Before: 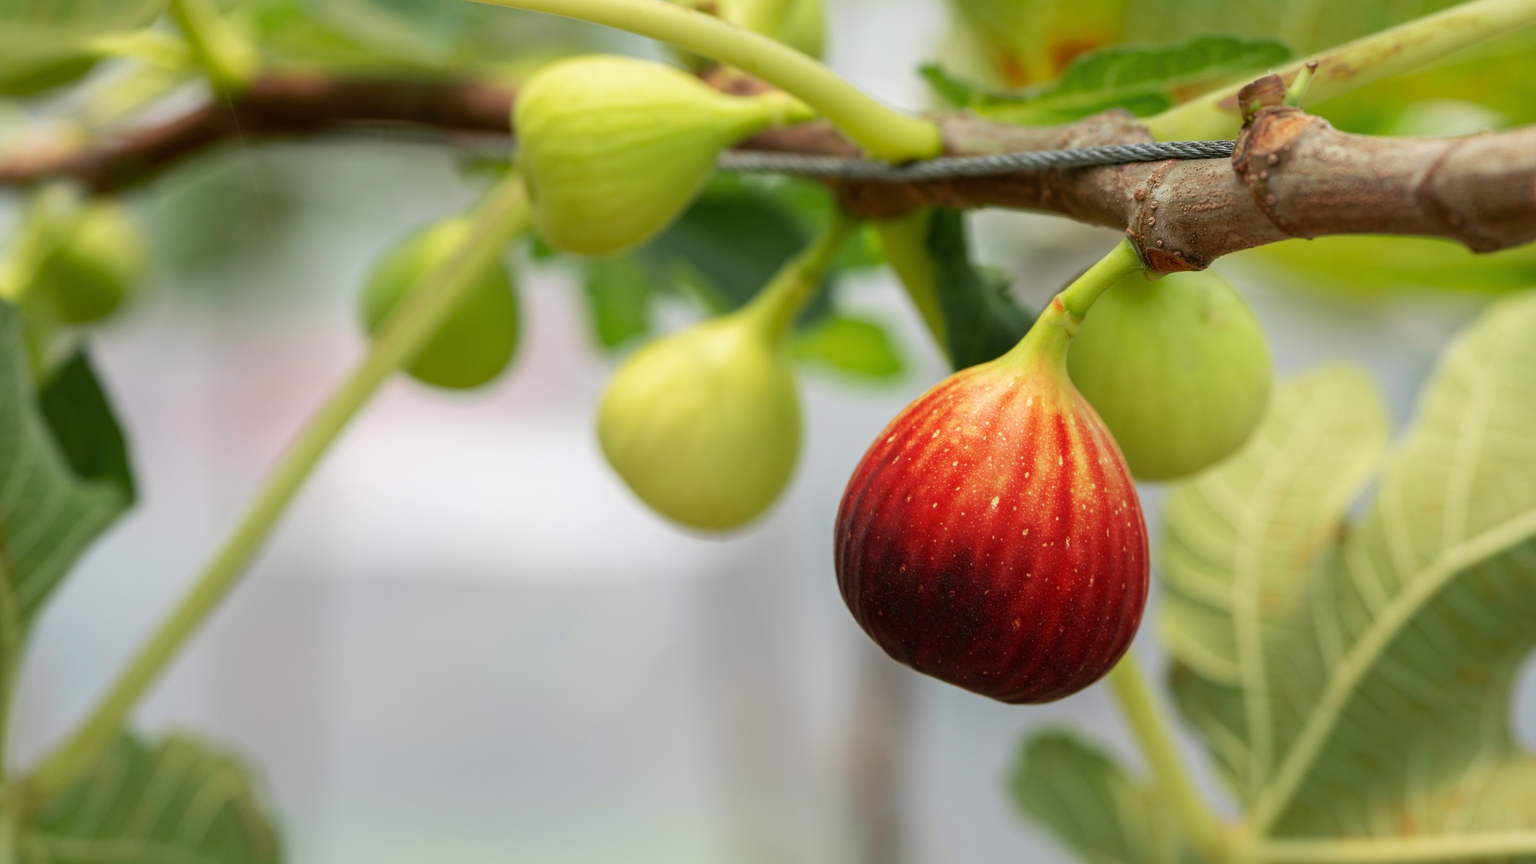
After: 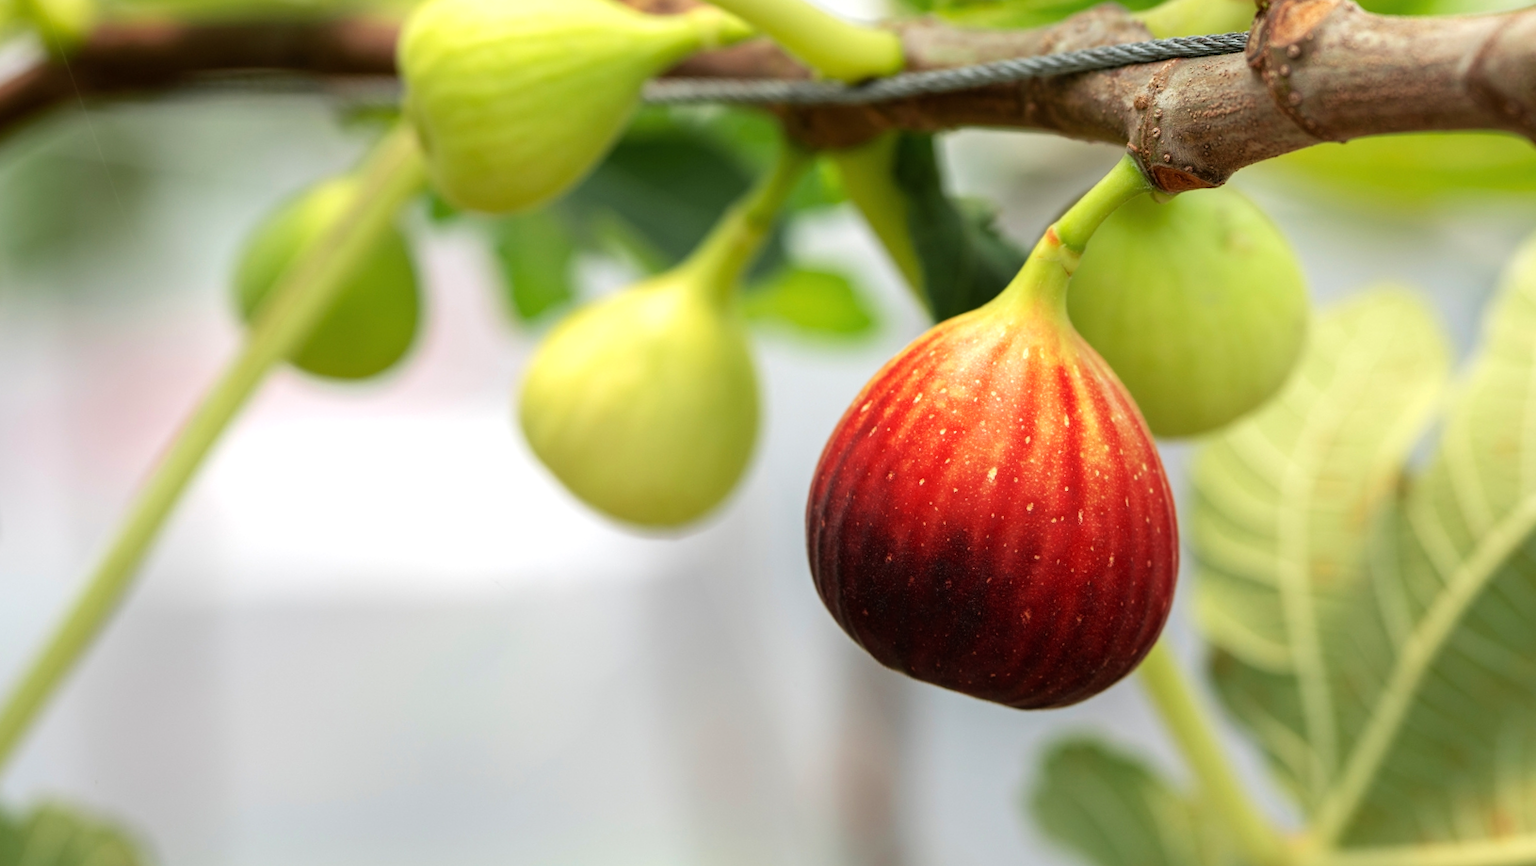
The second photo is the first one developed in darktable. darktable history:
tone equalizer: -8 EV -0.441 EV, -7 EV -0.427 EV, -6 EV -0.347 EV, -5 EV -0.215 EV, -3 EV 0.22 EV, -2 EV 0.351 EV, -1 EV 0.387 EV, +0 EV 0.407 EV, mask exposure compensation -0.507 EV
crop and rotate: angle 3.49°, left 5.971%, top 5.719%
